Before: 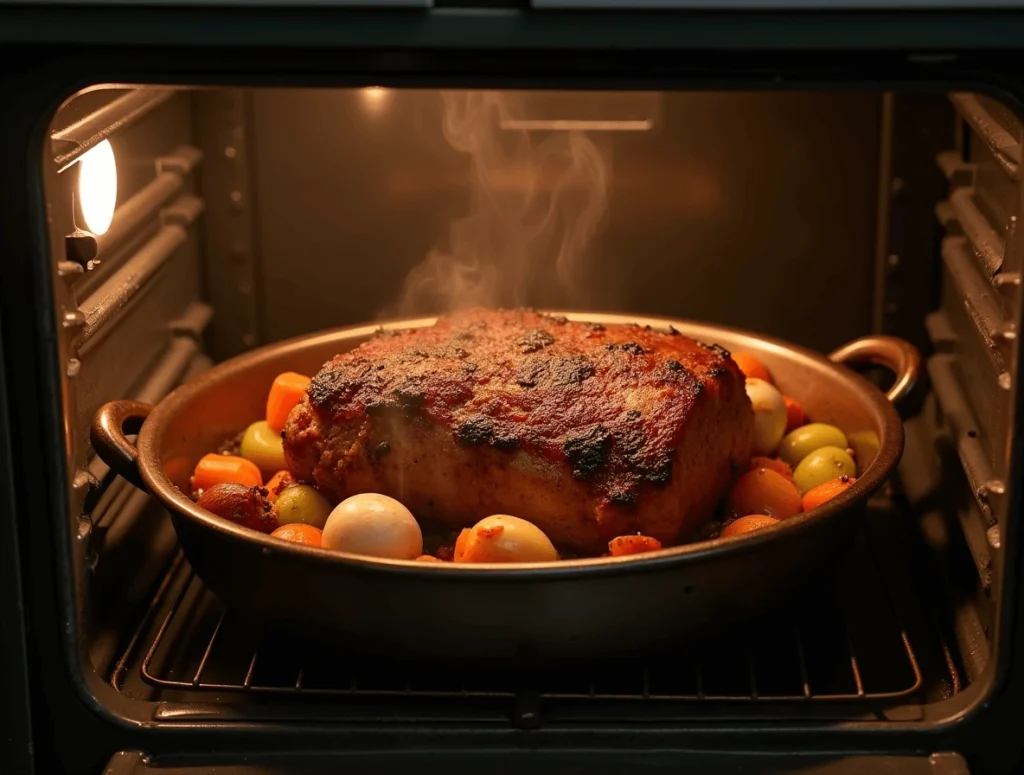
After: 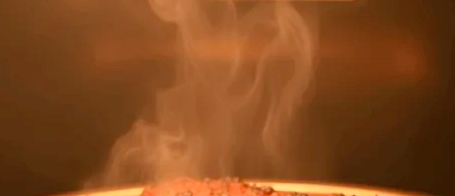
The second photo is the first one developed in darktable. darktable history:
levels: levels [0.044, 0.416, 0.908]
crop: left 28.783%, top 16.87%, right 26.756%, bottom 57.774%
shadows and highlights: shadows -19.99, white point adjustment -2.09, highlights -34.75
